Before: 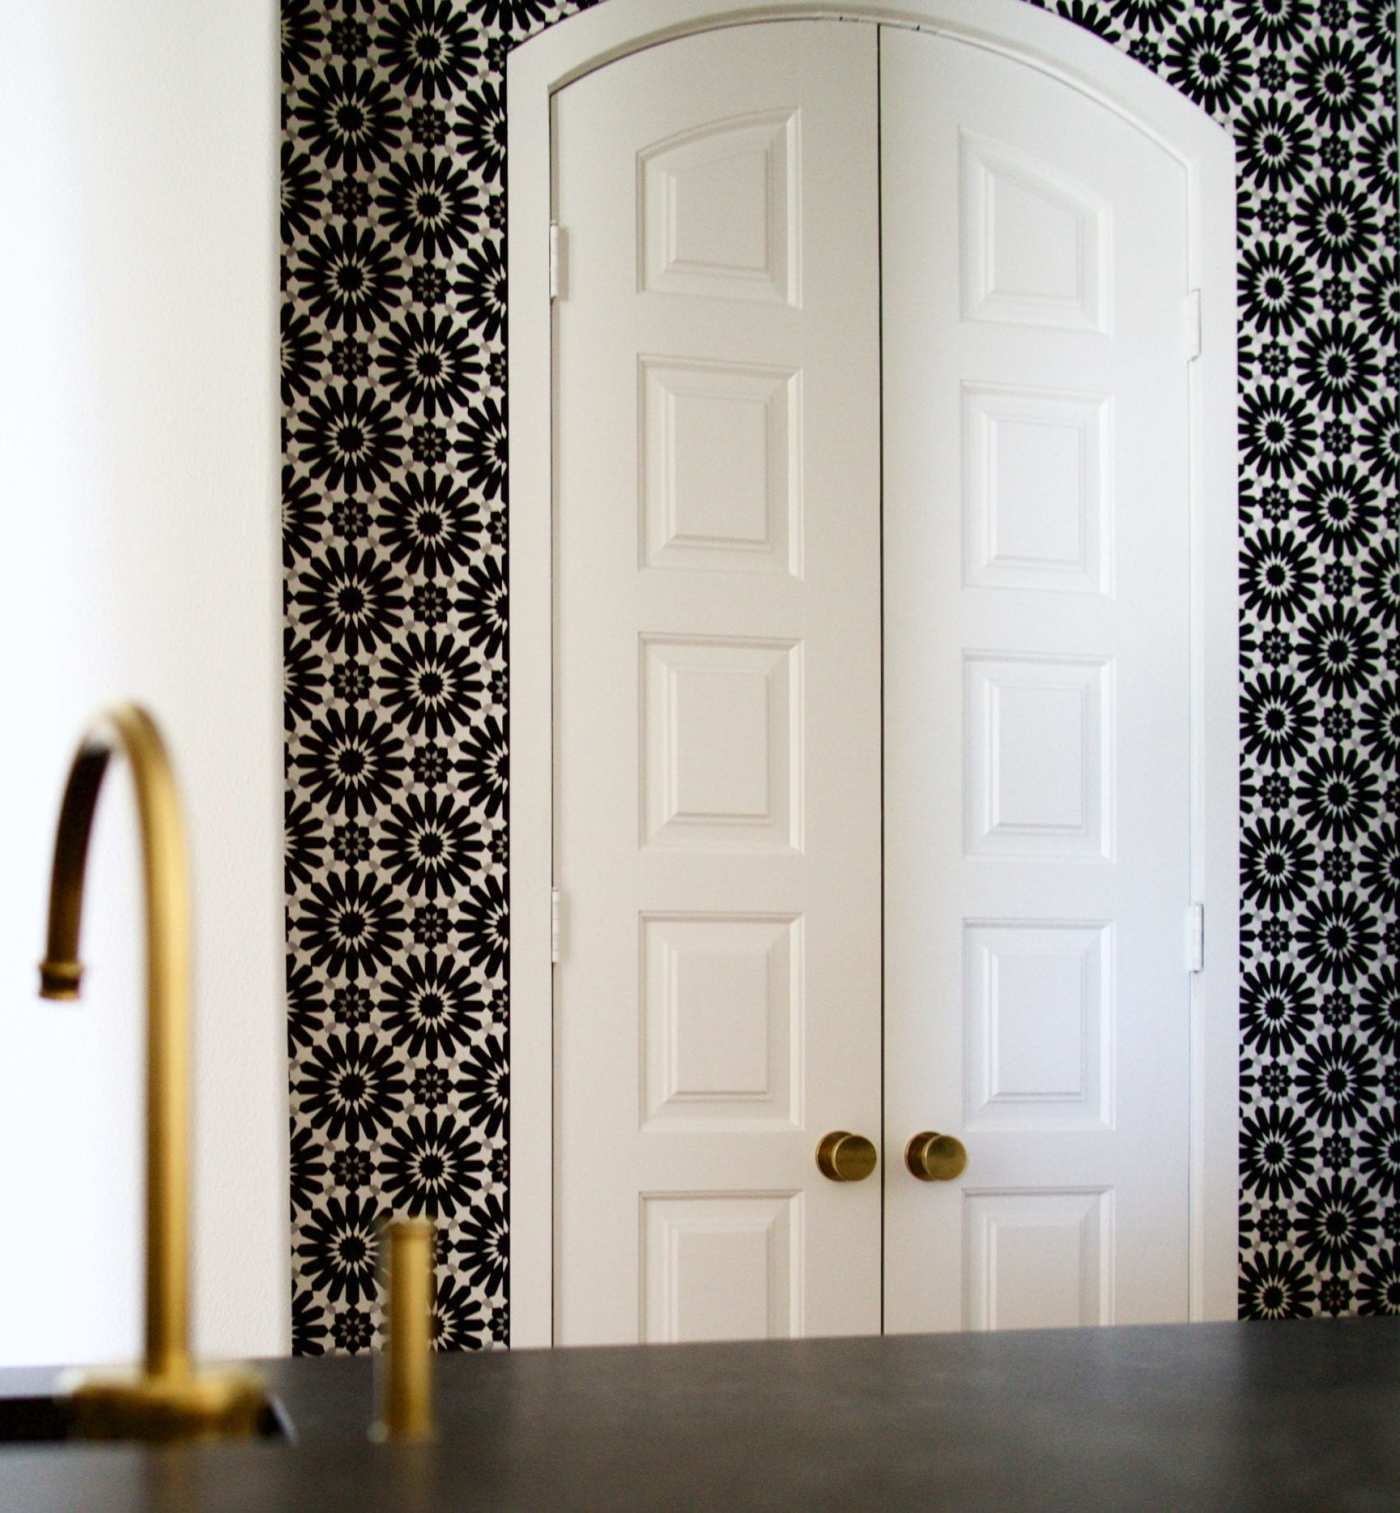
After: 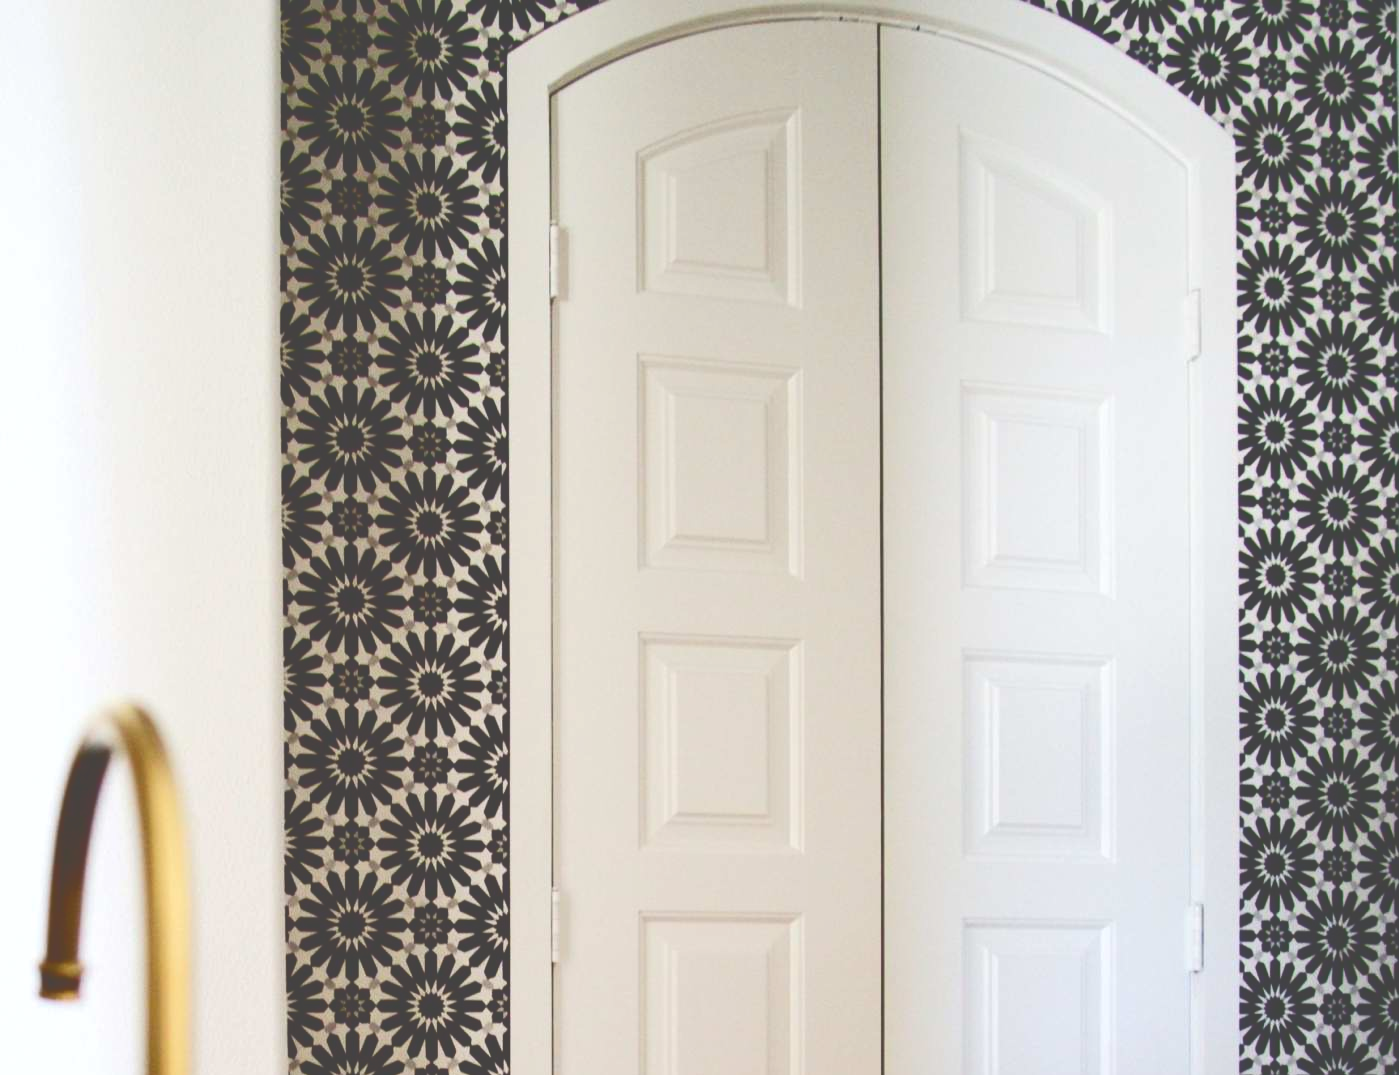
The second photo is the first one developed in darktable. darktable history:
crop: right 0.001%, bottom 28.942%
exposure: black level correction -0.003, exposure 0.036 EV, compensate exposure bias true, compensate highlight preservation false
tone curve: curves: ch0 [(0, 0) (0.003, 0.273) (0.011, 0.276) (0.025, 0.276) (0.044, 0.28) (0.069, 0.283) (0.1, 0.288) (0.136, 0.293) (0.177, 0.302) (0.224, 0.321) (0.277, 0.349) (0.335, 0.393) (0.399, 0.448) (0.468, 0.51) (0.543, 0.589) (0.623, 0.677) (0.709, 0.761) (0.801, 0.839) (0.898, 0.909) (1, 1)], color space Lab, independent channels, preserve colors none
